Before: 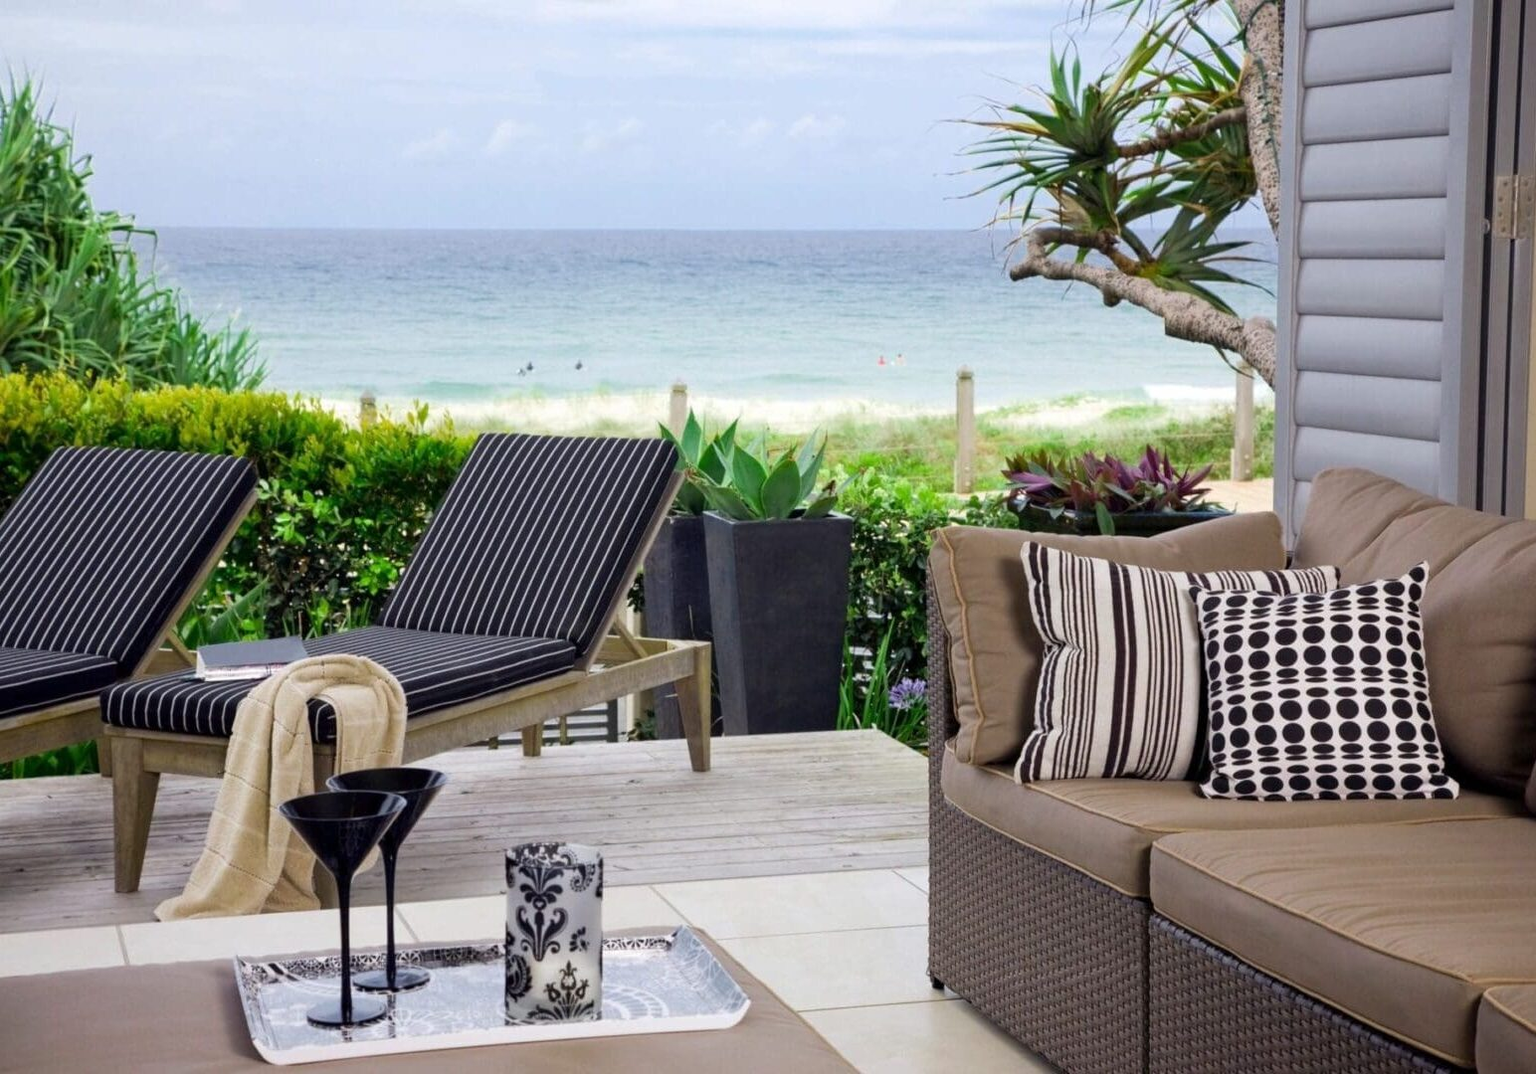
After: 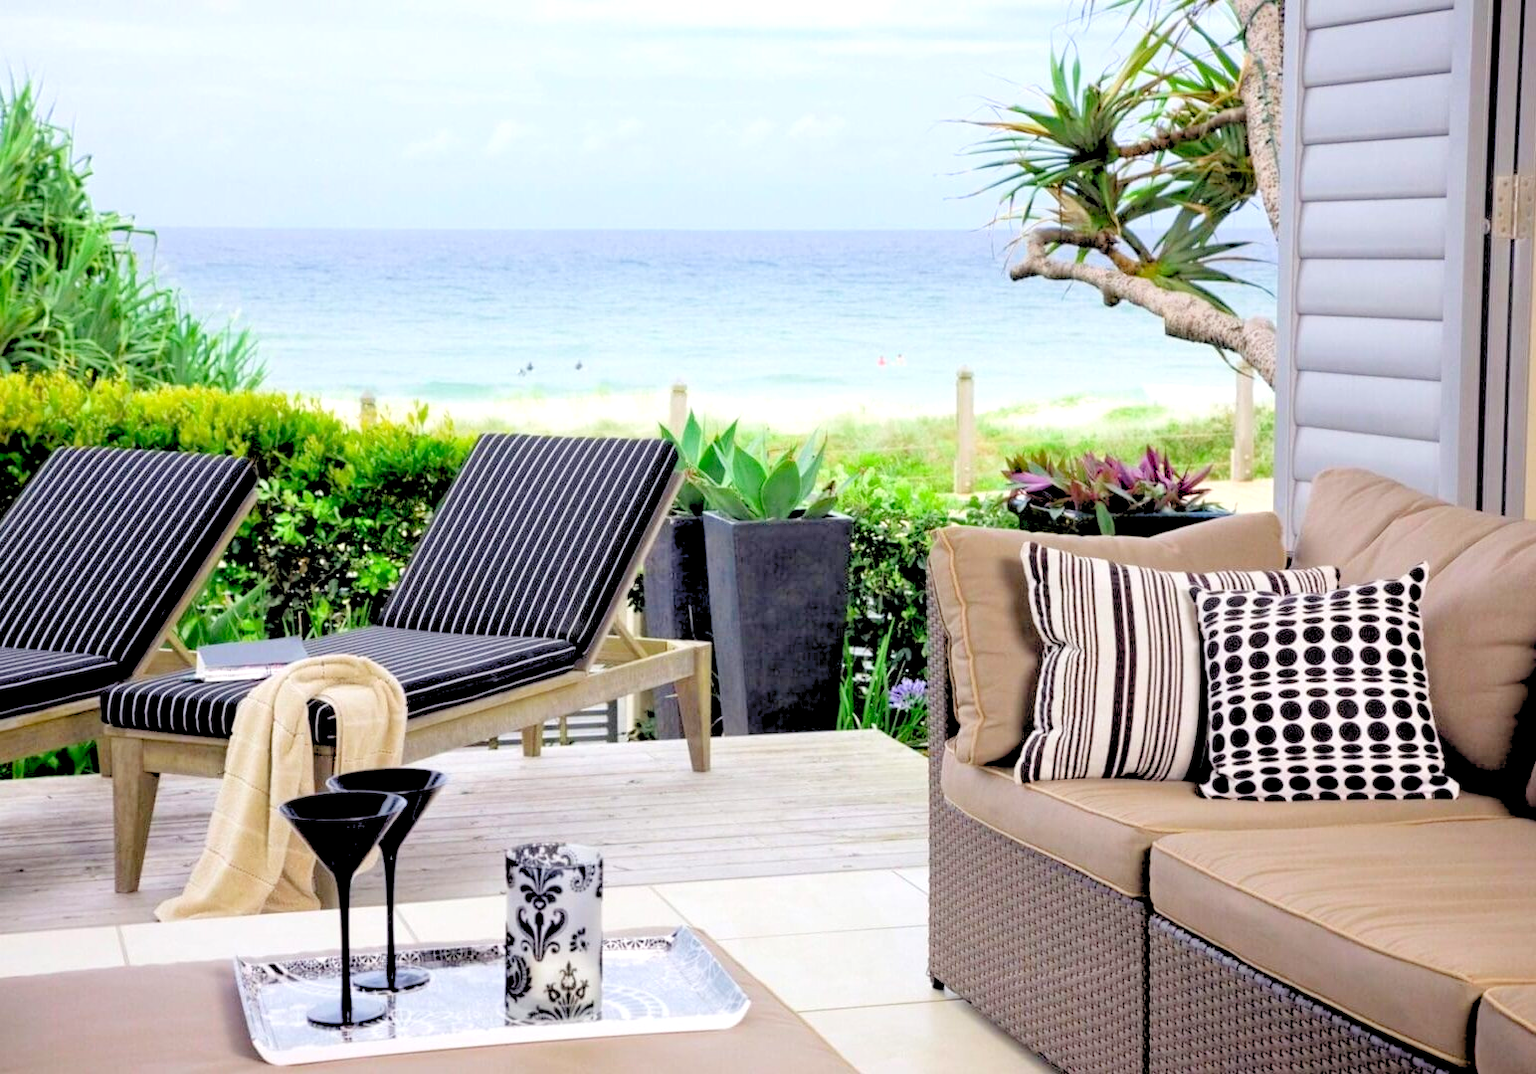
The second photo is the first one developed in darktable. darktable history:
levels: levels [0, 0.397, 0.955]
rgb levels: levels [[0.013, 0.434, 0.89], [0, 0.5, 1], [0, 0.5, 1]]
